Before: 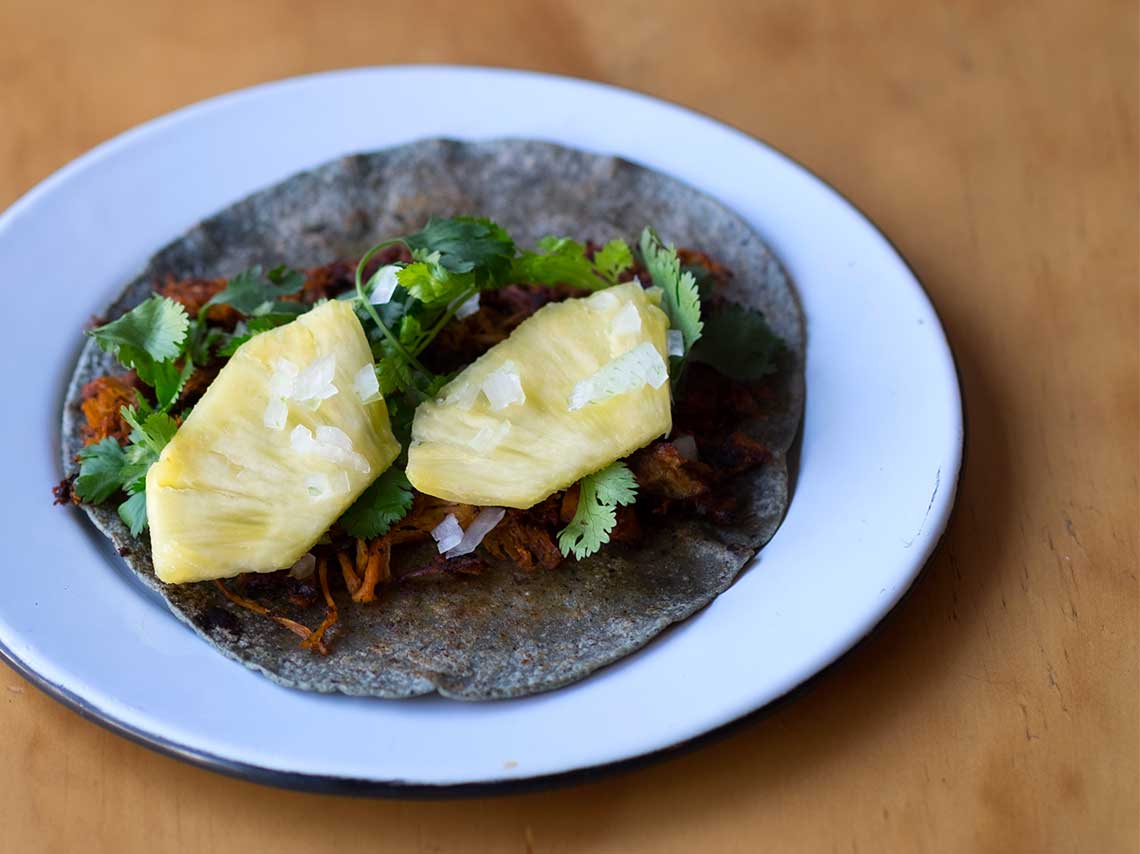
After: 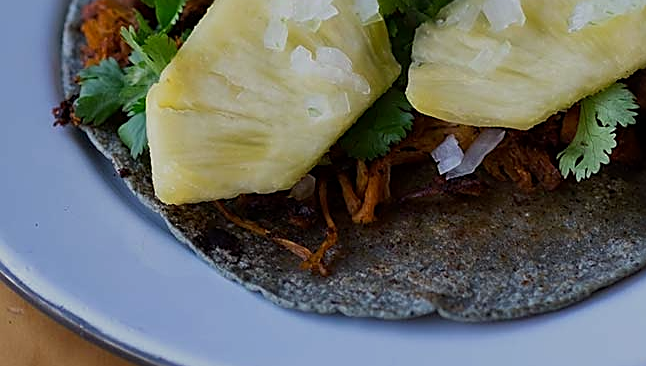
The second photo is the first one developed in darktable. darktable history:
sharpen: amount 0.75
exposure: black level correction 0, exposure -0.794 EV, compensate highlight preservation false
crop: top 44.412%, right 43.283%, bottom 12.719%
